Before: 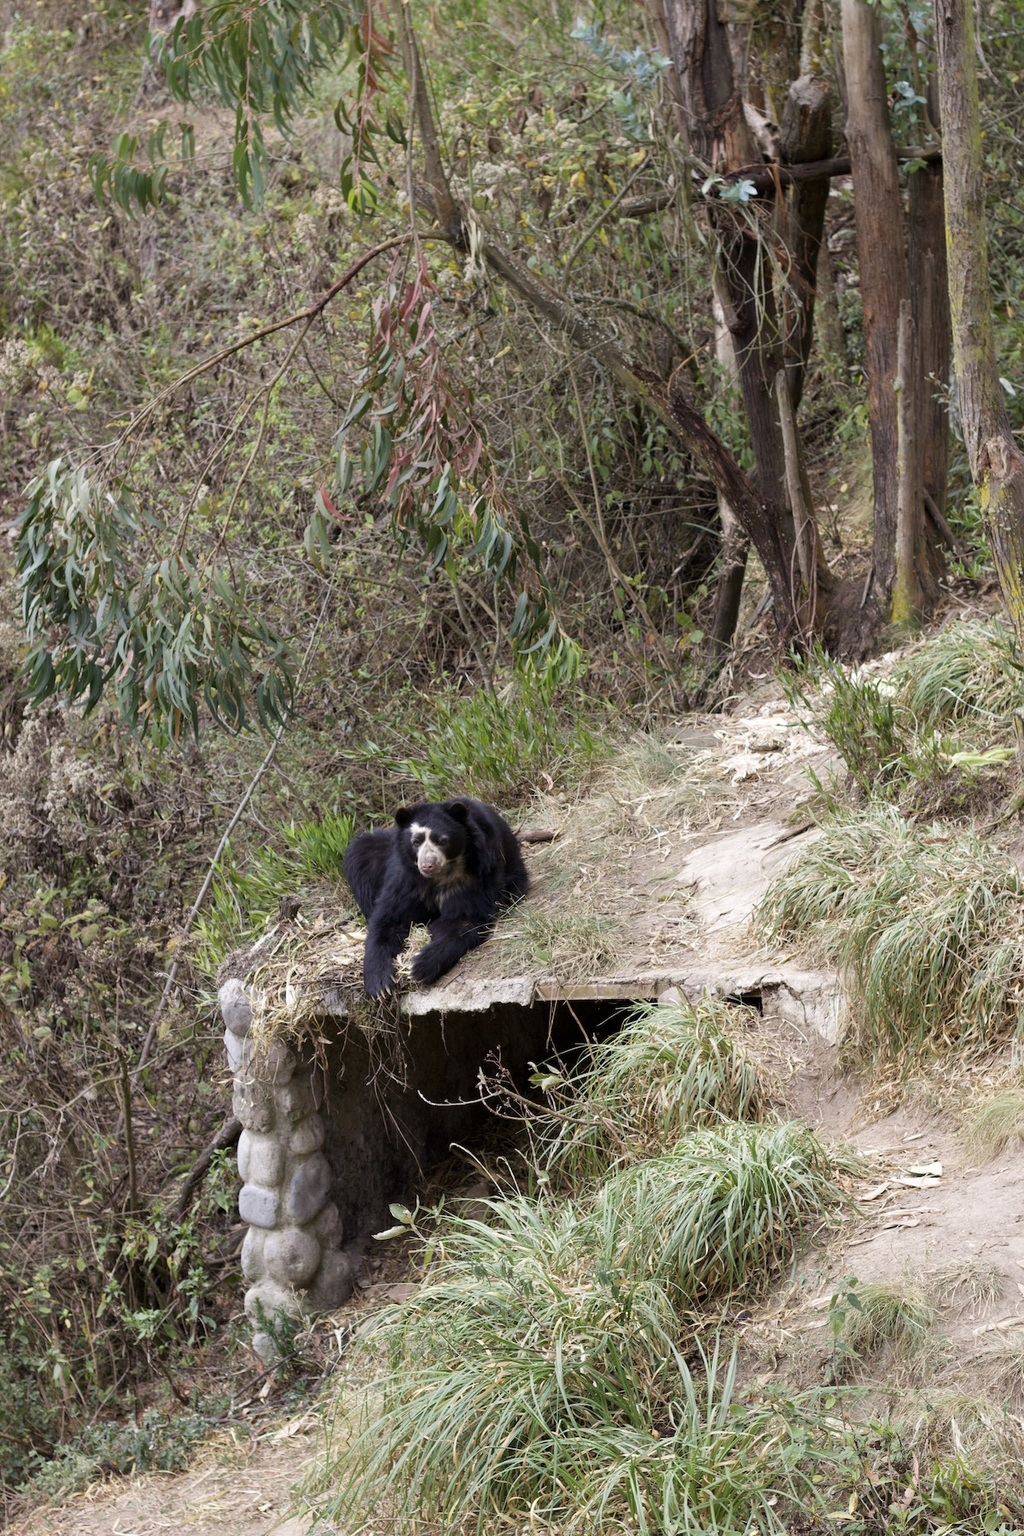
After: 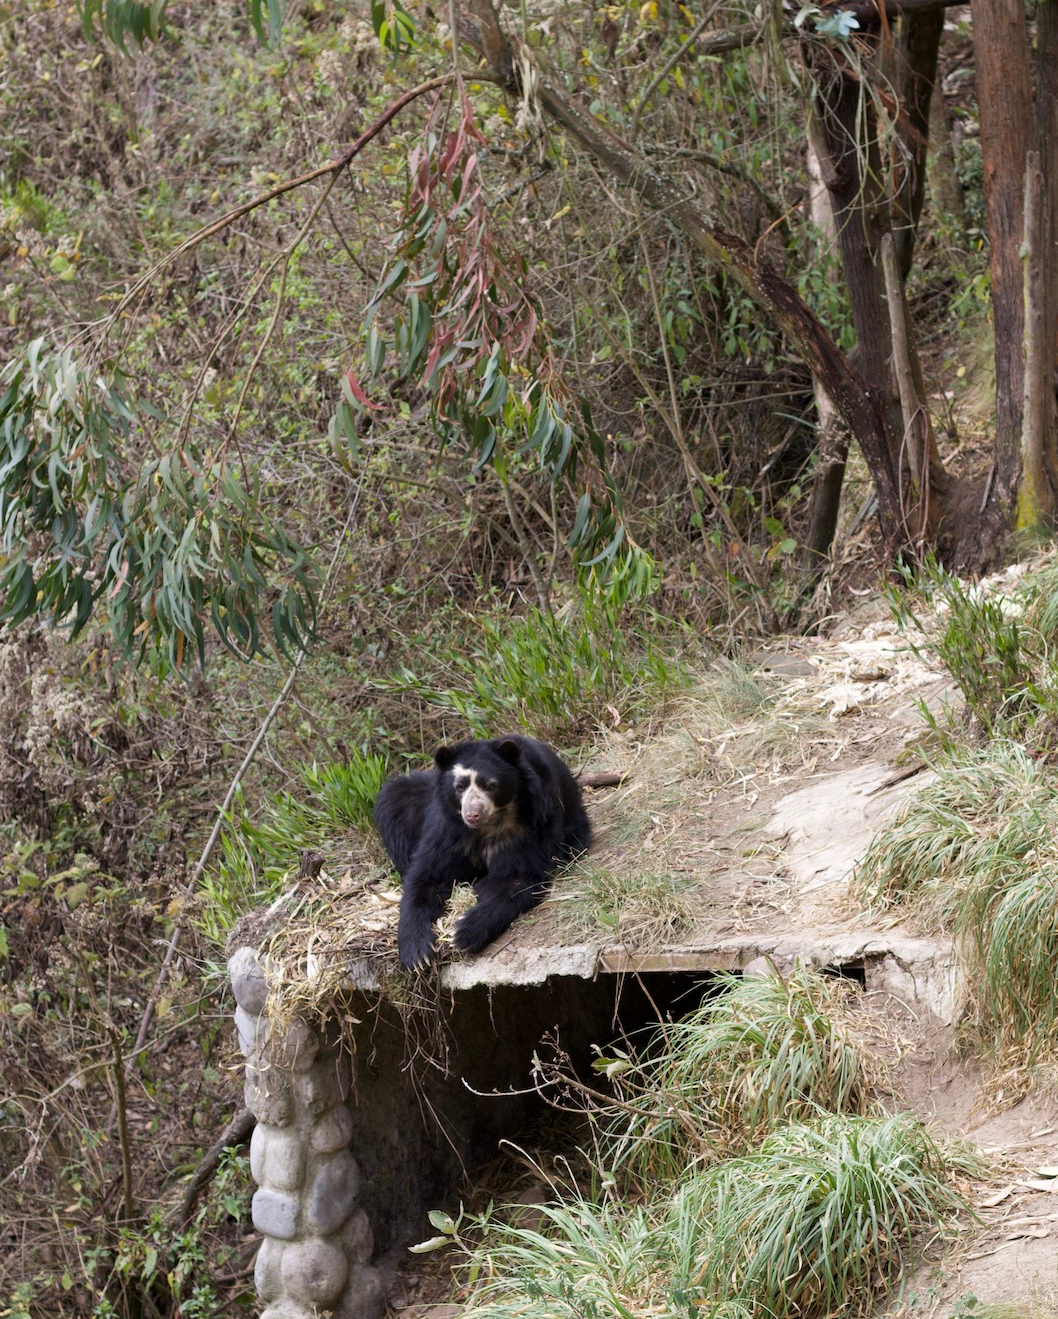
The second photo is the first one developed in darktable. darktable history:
crop and rotate: left 2.334%, top 11.134%, right 9.419%, bottom 15.569%
